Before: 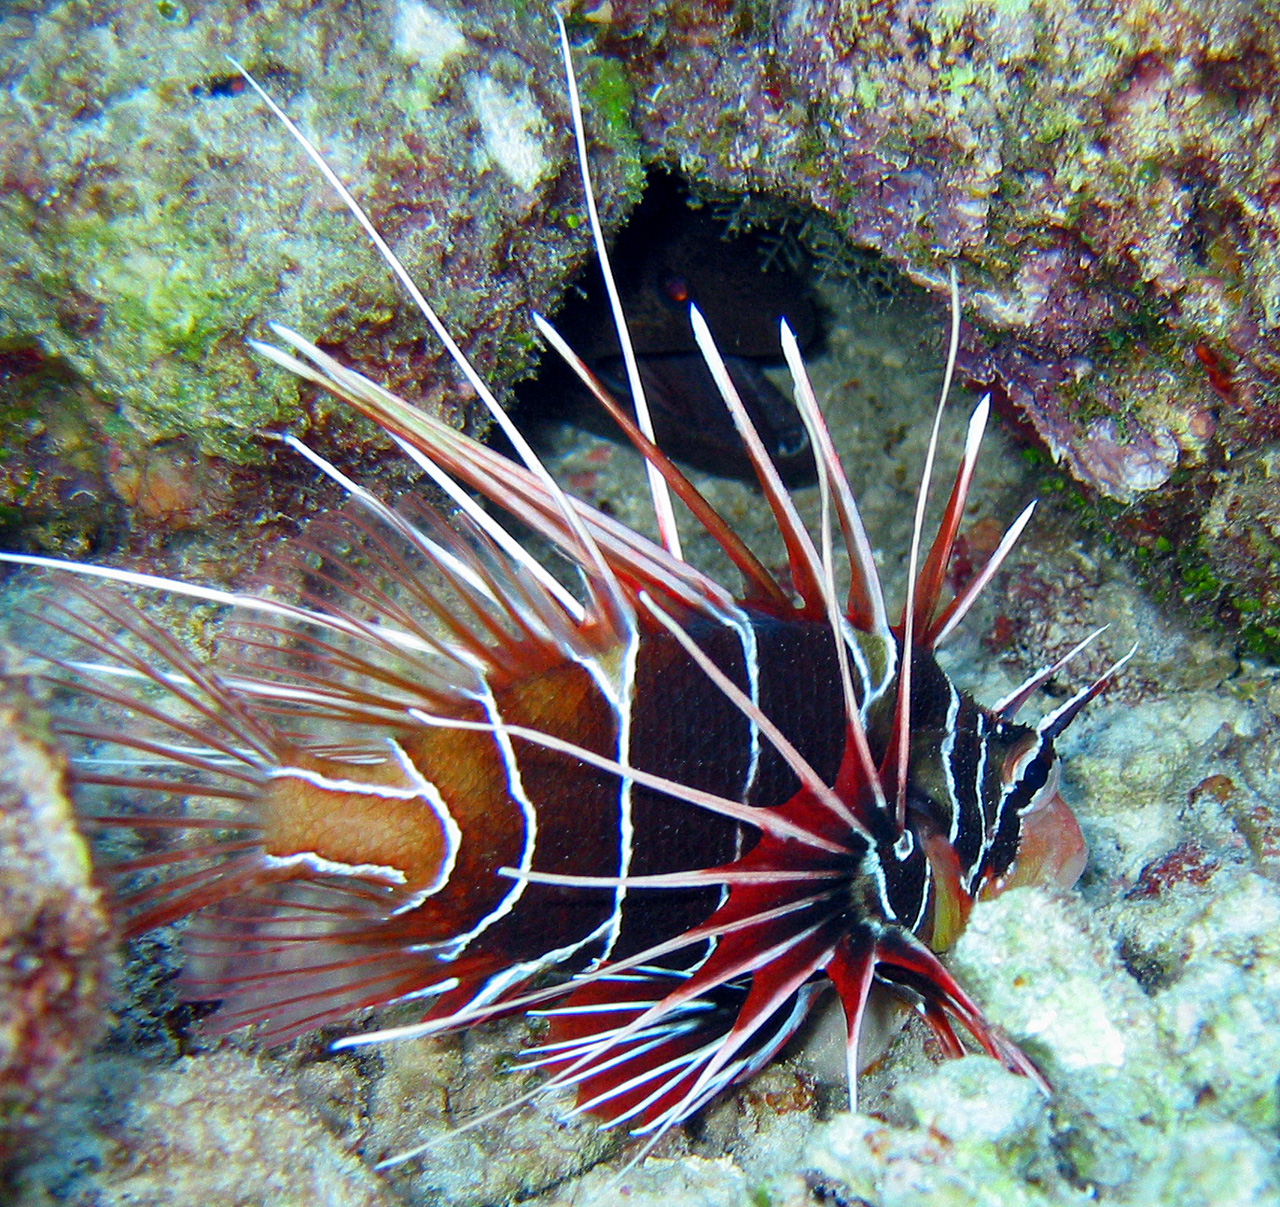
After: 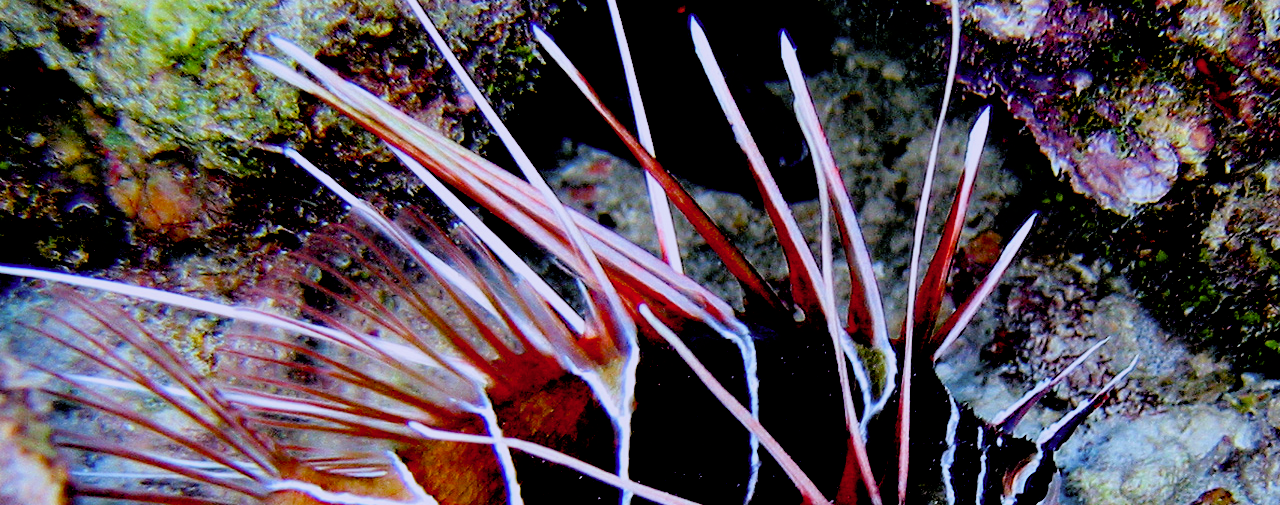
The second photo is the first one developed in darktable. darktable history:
color balance: mode lift, gamma, gain (sRGB), lift [0.97, 1, 1, 1], gamma [1.03, 1, 1, 1]
crop and rotate: top 23.84%, bottom 34.294%
rgb levels: mode RGB, independent channels, levels [[0, 0.474, 1], [0, 0.5, 1], [0, 0.5, 1]]
filmic rgb: black relative exposure -3.31 EV, white relative exposure 3.45 EV, hardness 2.36, contrast 1.103
exposure: black level correction 0.056, exposure -0.039 EV, compensate highlight preservation false
color calibration: output R [1.063, -0.012, -0.003, 0], output B [-0.079, 0.047, 1, 0], illuminant custom, x 0.389, y 0.387, temperature 3838.64 K
